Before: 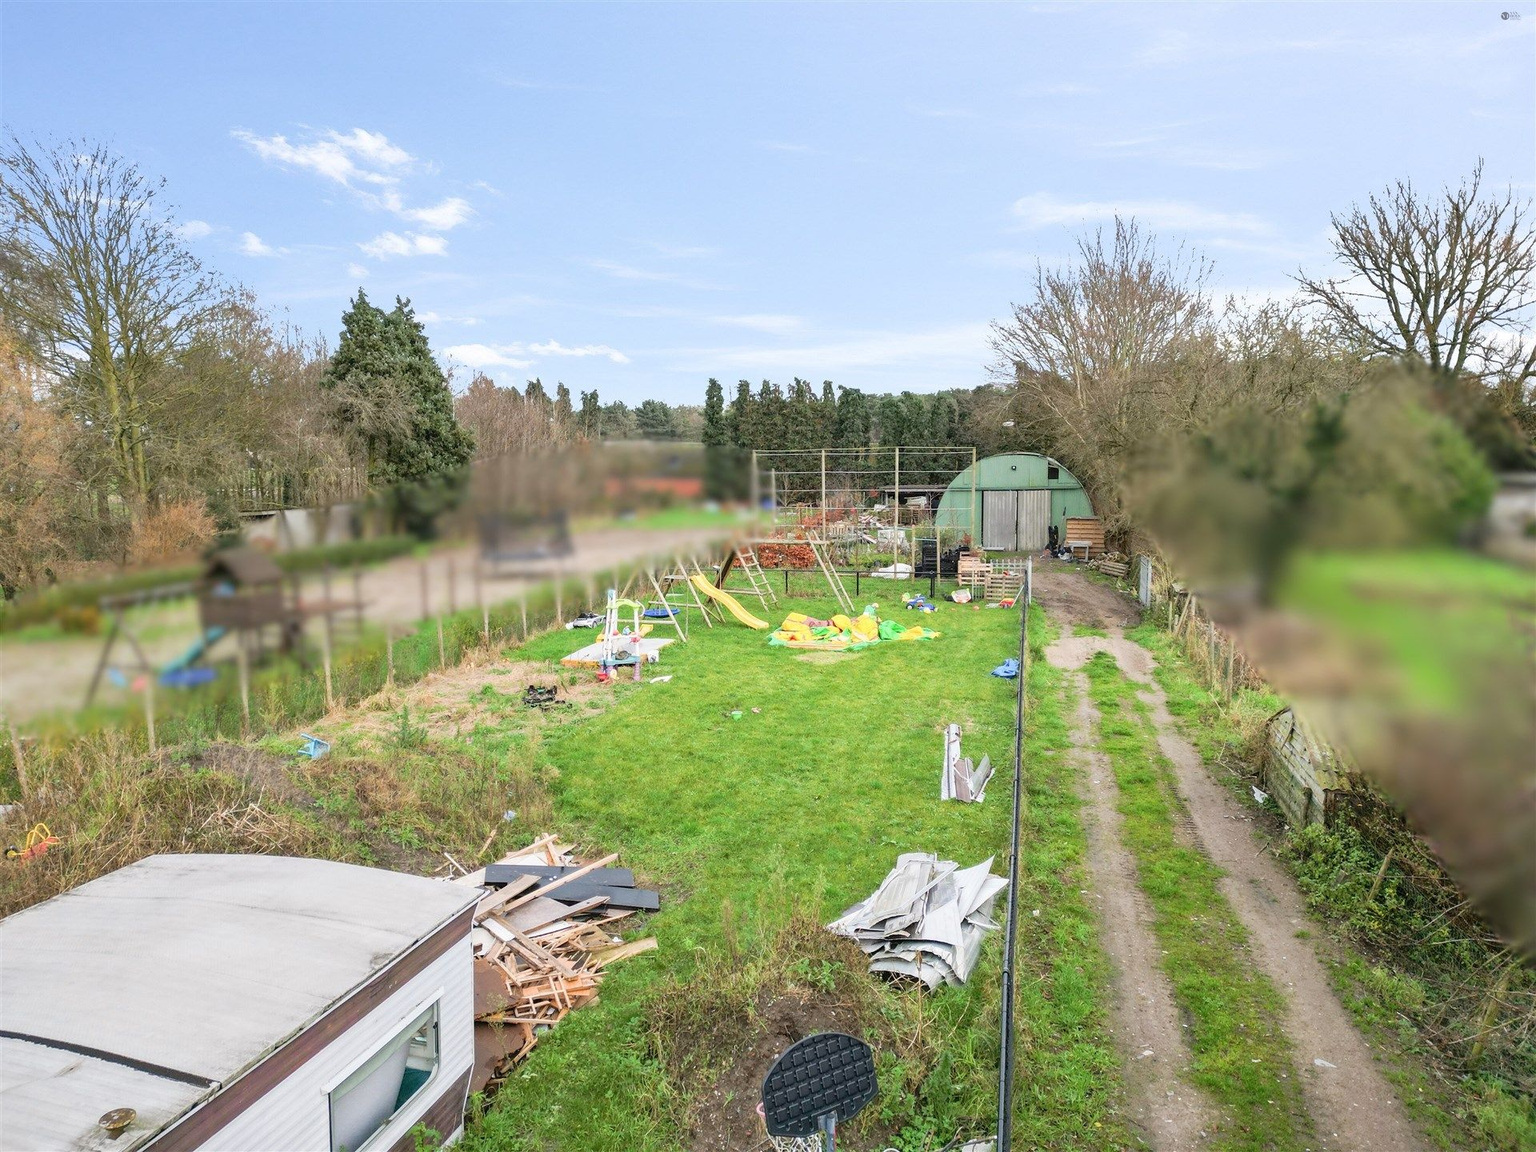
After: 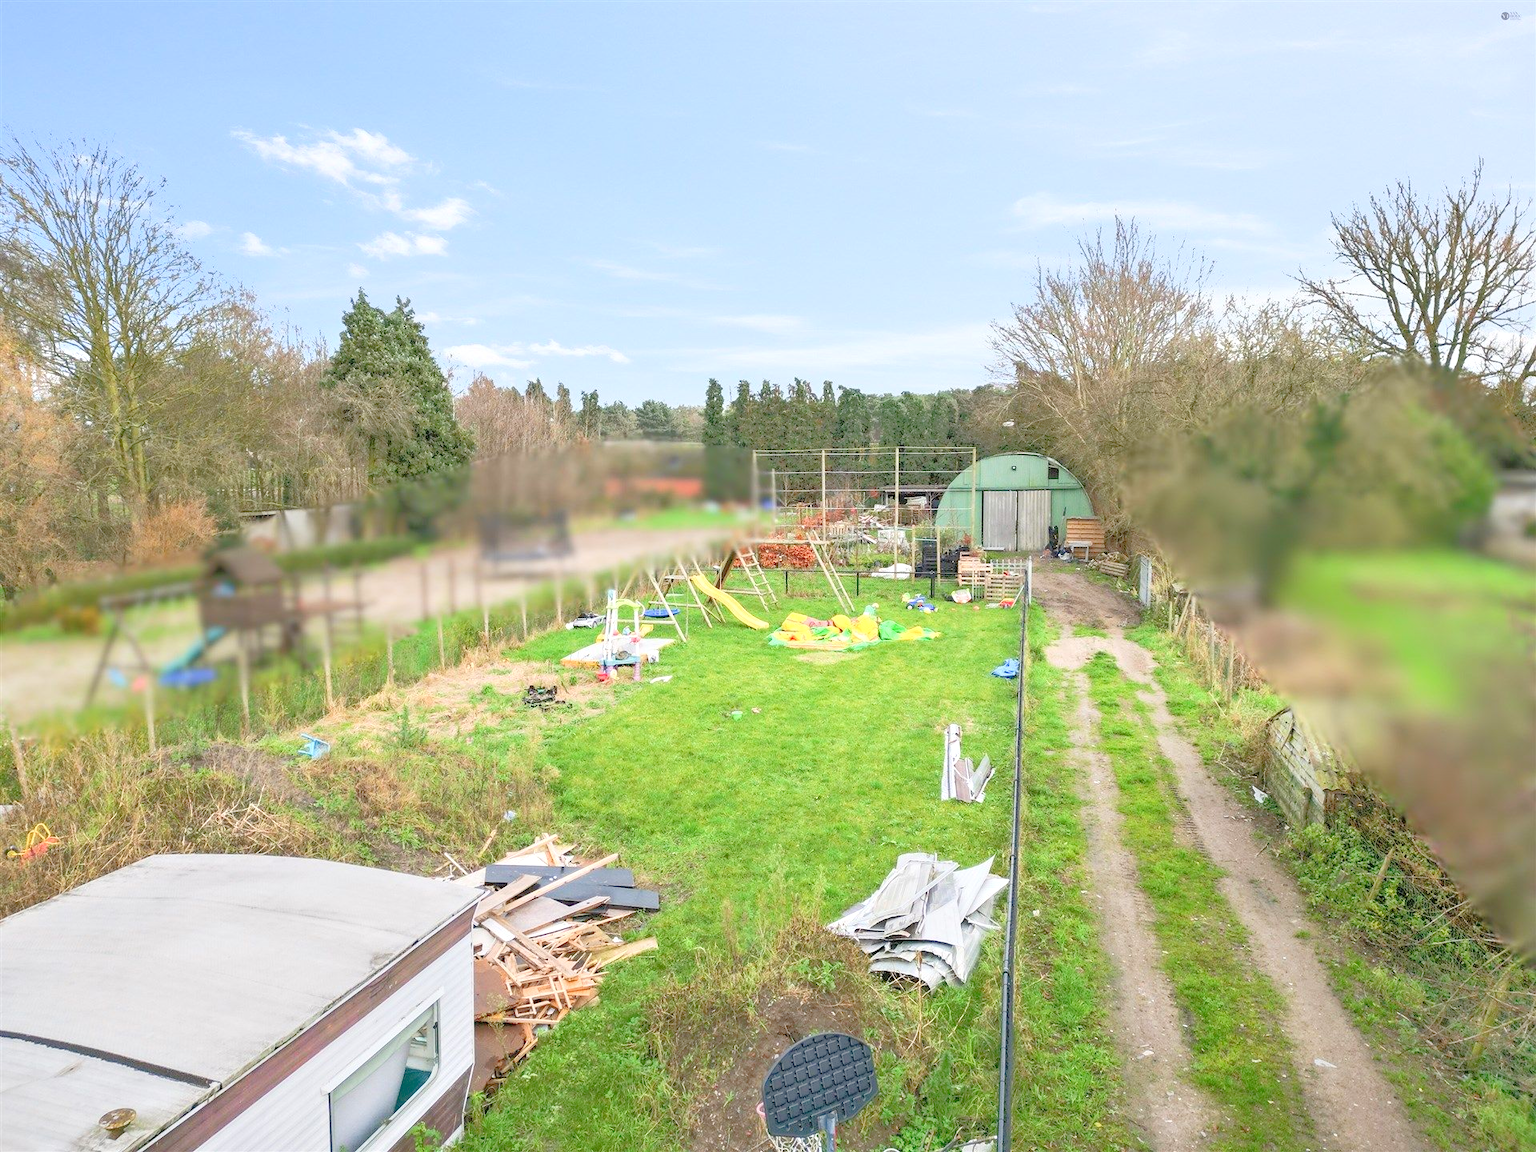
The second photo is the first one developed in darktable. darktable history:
levels: levels [0, 0.43, 0.984]
tone equalizer: -8 EV -0.538 EV, -7 EV -0.312 EV, -6 EV -0.104 EV, -5 EV 0.402 EV, -4 EV 0.963 EV, -3 EV 0.817 EV, -2 EV -0.008 EV, -1 EV 0.137 EV, +0 EV -0.029 EV
